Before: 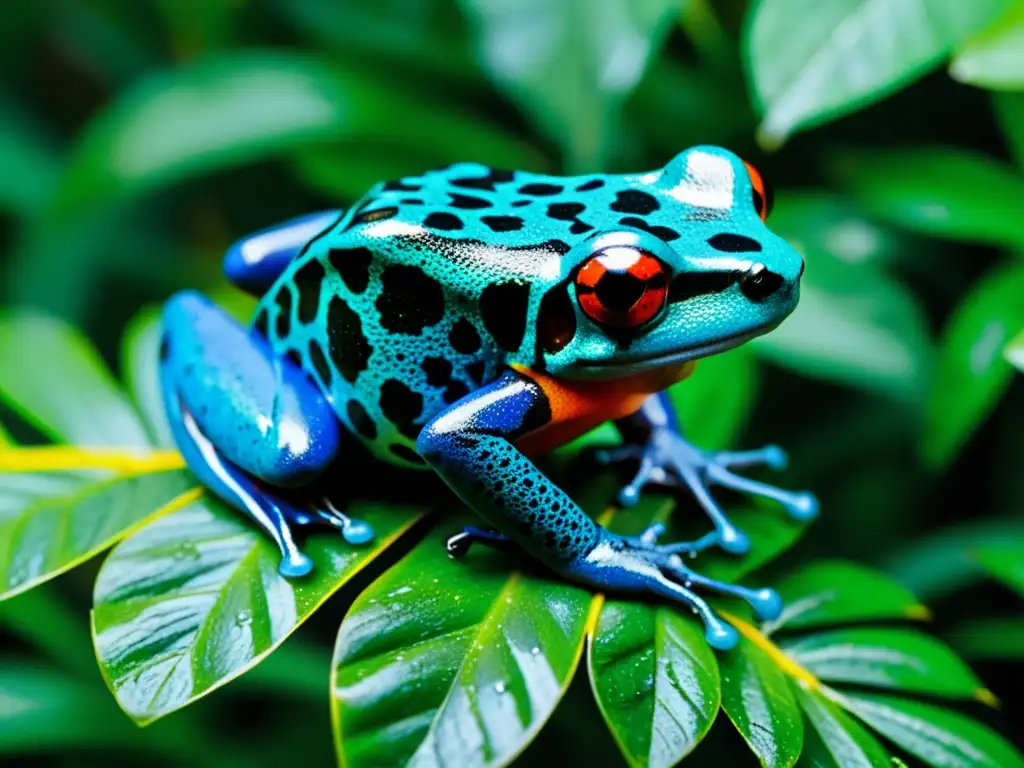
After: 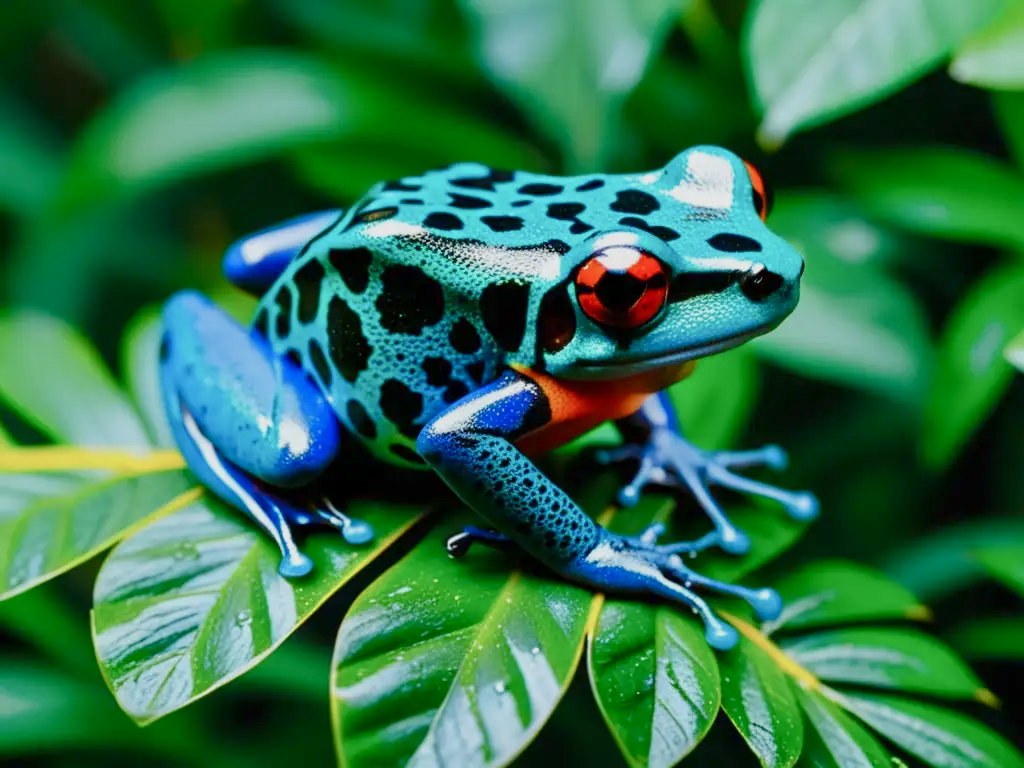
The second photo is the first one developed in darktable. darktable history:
color balance rgb: perceptual saturation grading › global saturation 0.135%, perceptual saturation grading › highlights -19.806%, perceptual saturation grading › shadows 19.288%, perceptual brilliance grading › global brilliance 2.268%, perceptual brilliance grading › highlights -3.856%, contrast -9.94%
